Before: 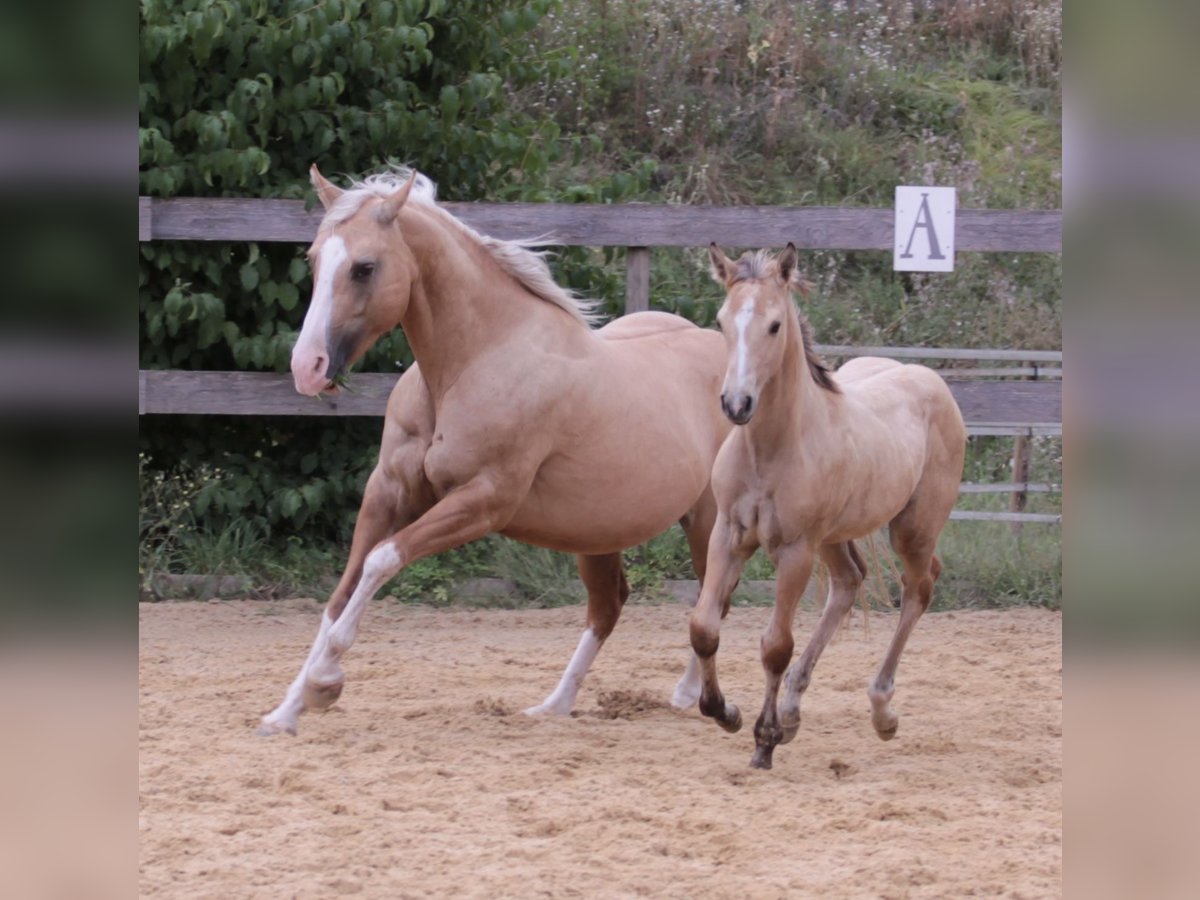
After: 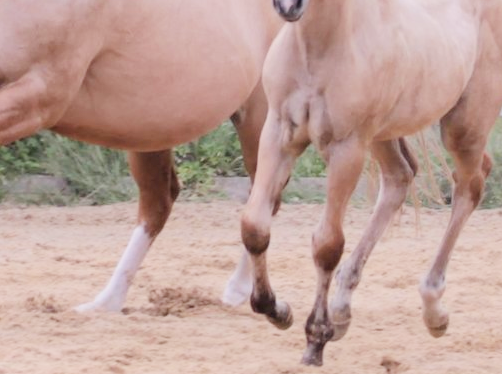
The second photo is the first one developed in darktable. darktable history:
exposure: black level correction 0.001, exposure 1.117 EV, compensate highlight preservation false
filmic rgb: black relative exposure -7.65 EV, white relative exposure 4.56 EV, hardness 3.61
crop: left 37.441%, top 44.887%, right 20.664%, bottom 13.489%
